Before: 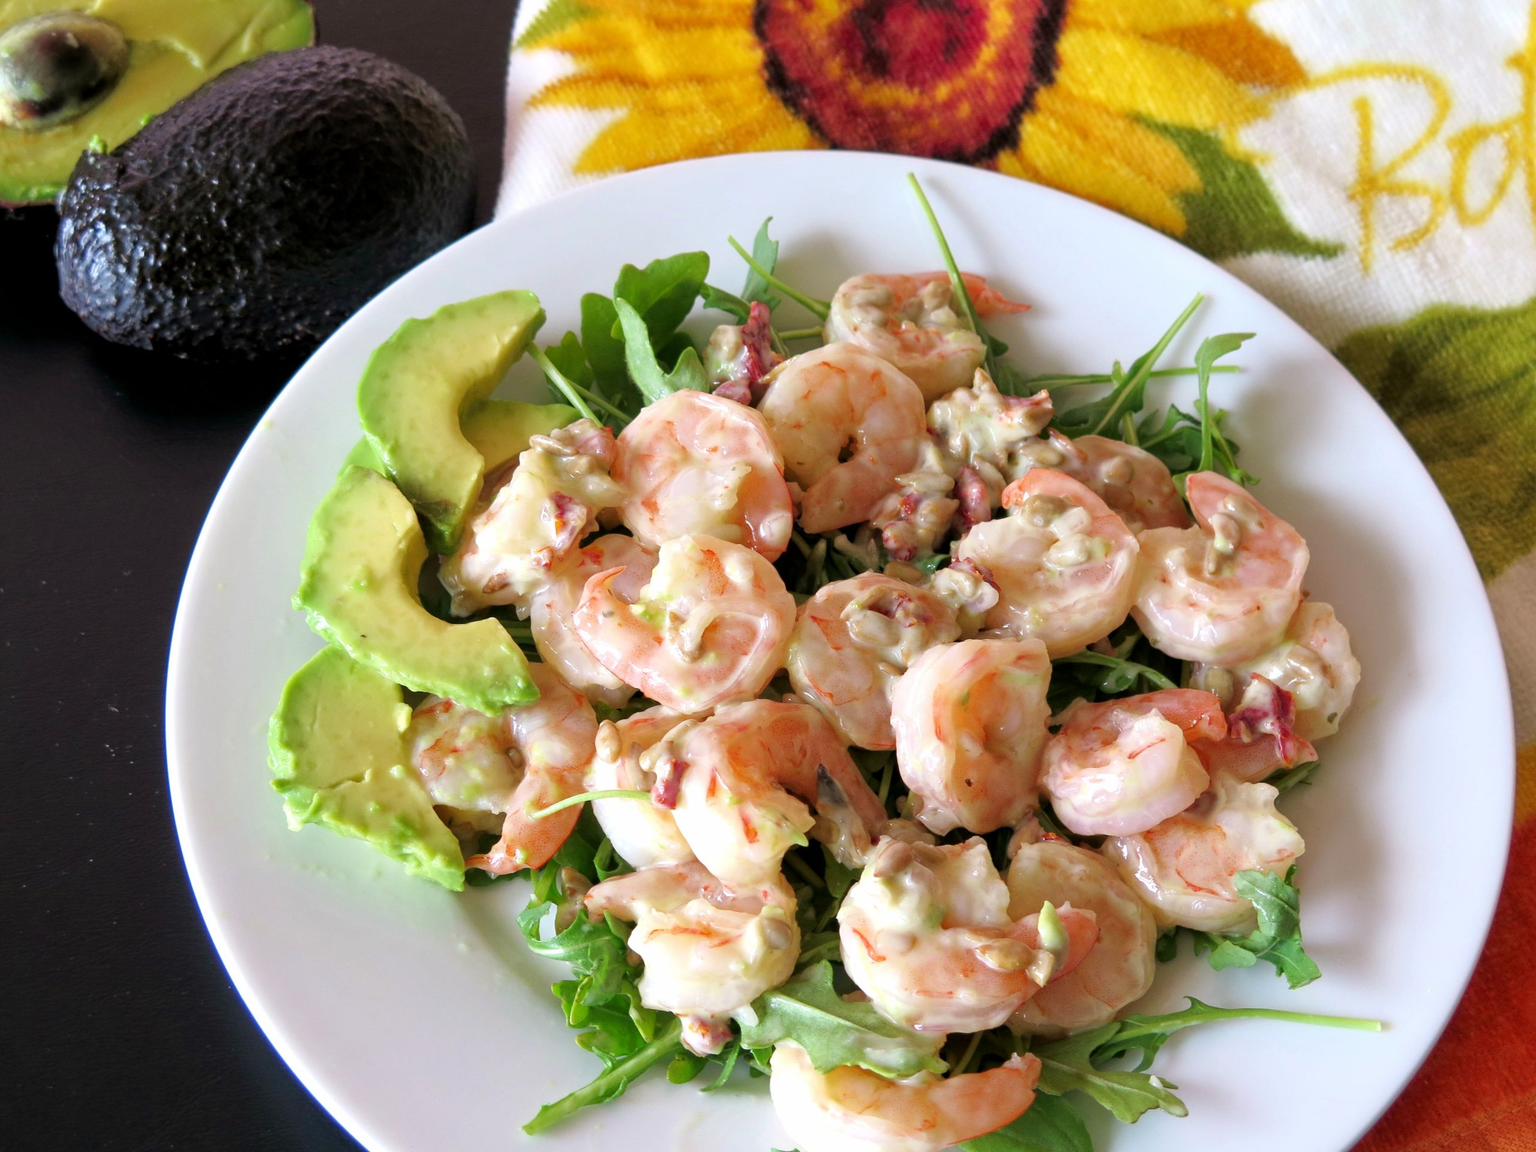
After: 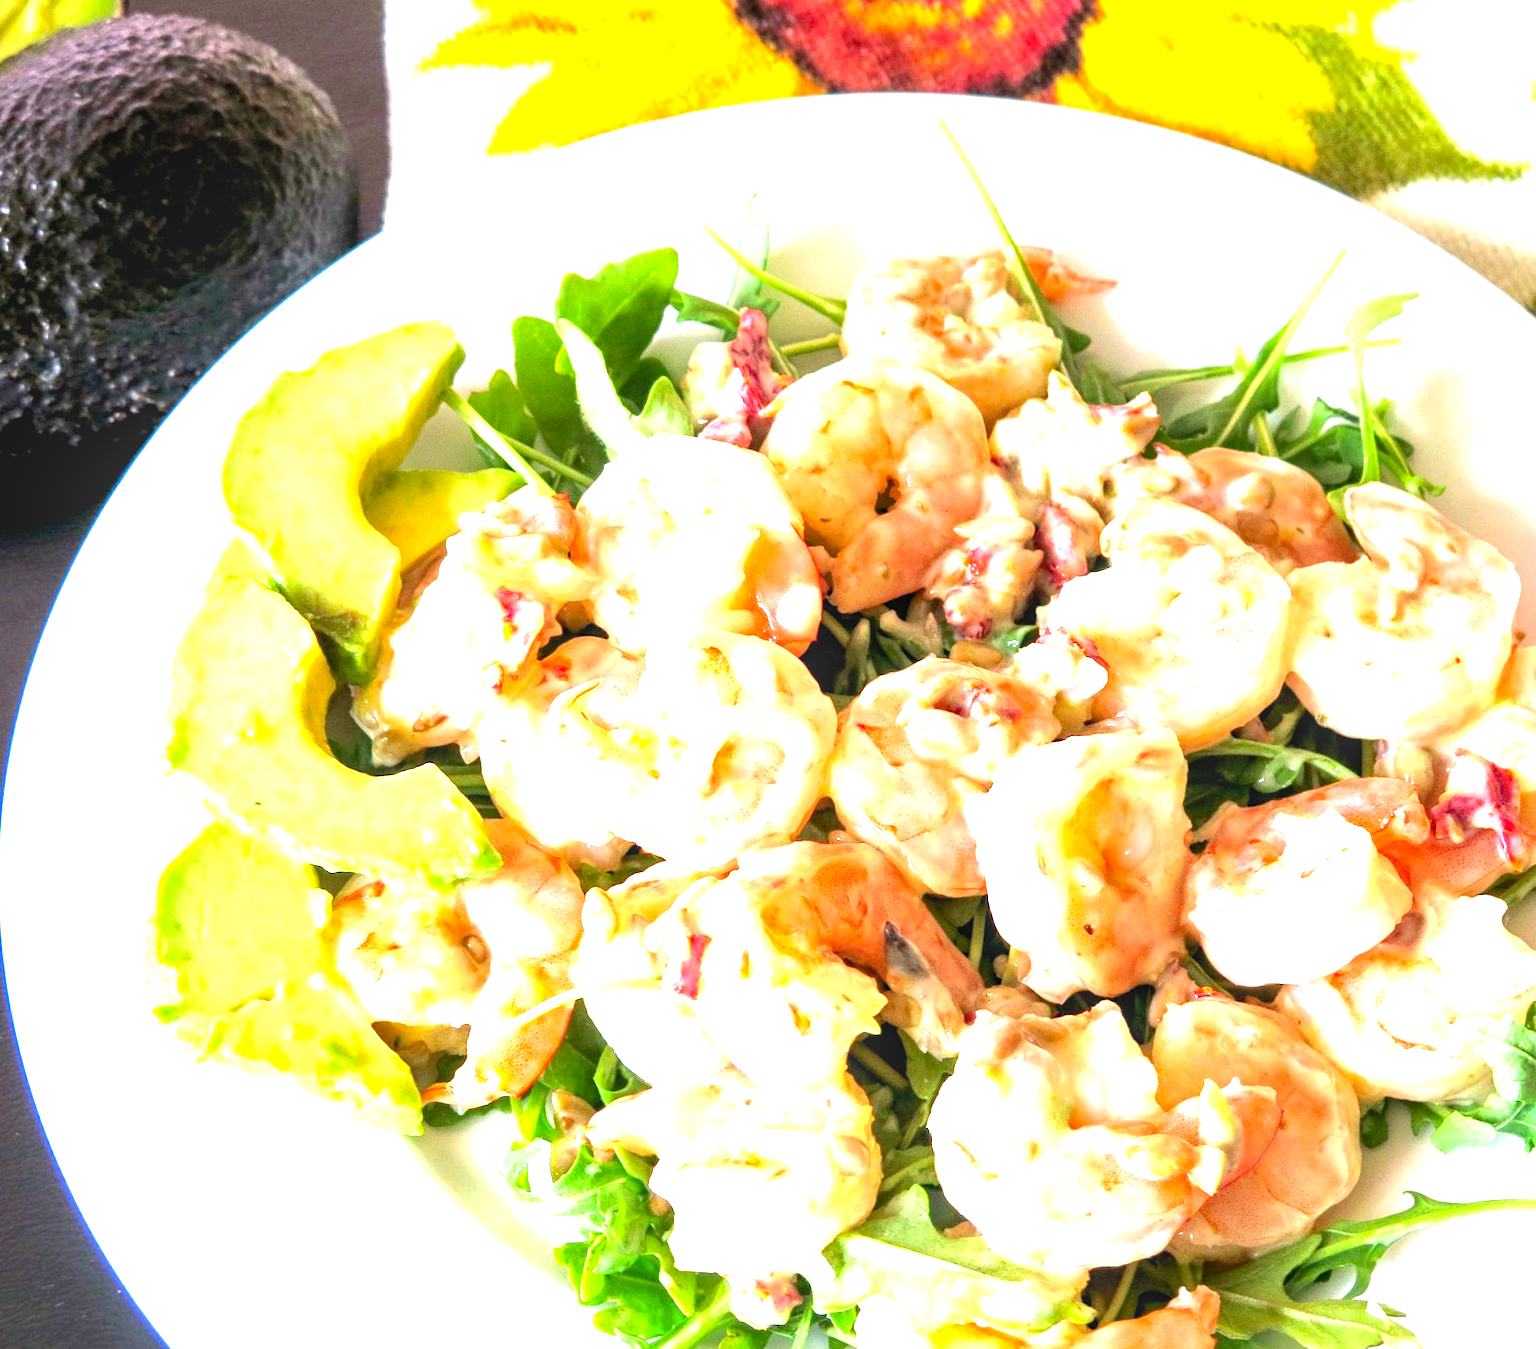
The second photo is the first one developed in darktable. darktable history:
exposure: black level correction 0.001, exposure 1.84 EV, compensate highlight preservation false
local contrast: on, module defaults
rotate and perspective: rotation -5°, crop left 0.05, crop right 0.952, crop top 0.11, crop bottom 0.89
crop: left 9.88%, right 12.664%
color zones: curves: ch0 [(0, 0.5) (0.143, 0.5) (0.286, 0.5) (0.429, 0.495) (0.571, 0.437) (0.714, 0.44) (0.857, 0.496) (1, 0.5)]
color balance: output saturation 110%
